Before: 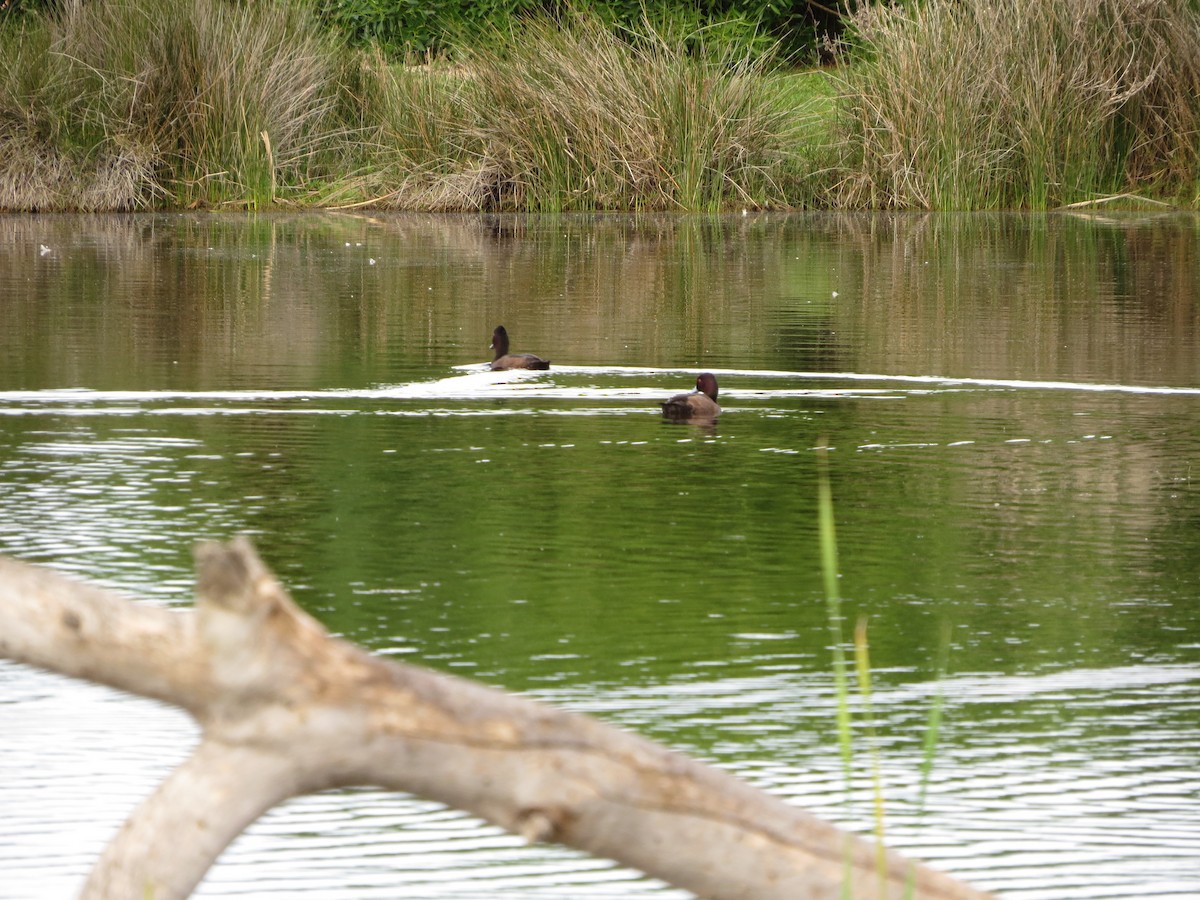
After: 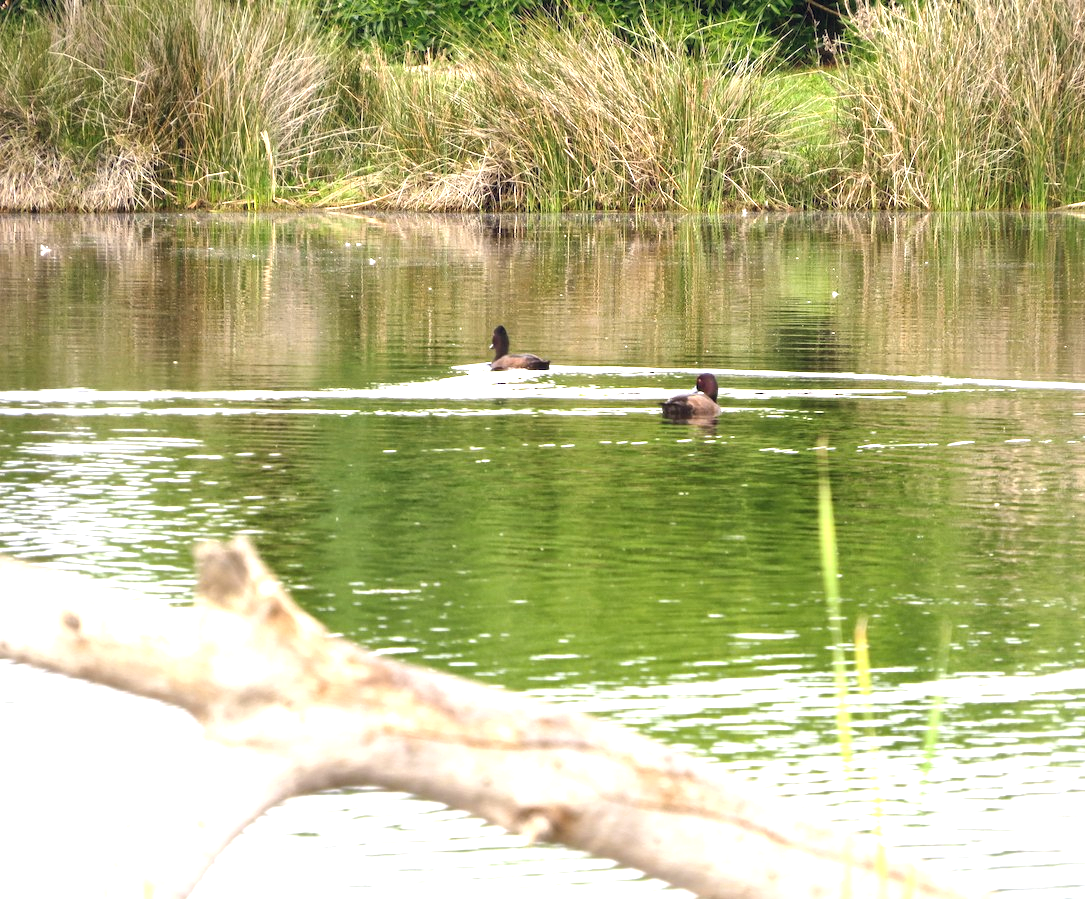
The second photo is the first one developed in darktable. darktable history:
local contrast: mode bilateral grid, contrast 20, coarseness 50, detail 132%, midtone range 0.2
white balance: red 0.974, blue 1.044
exposure: black level correction 0, exposure 1.2 EV, compensate exposure bias true, compensate highlight preservation false
tone equalizer: on, module defaults
color balance rgb: shadows lift › hue 87.51°, highlights gain › chroma 1.62%, highlights gain › hue 55.1°, global offset › chroma 0.06%, global offset › hue 253.66°, linear chroma grading › global chroma 0.5%
crop: right 9.509%, bottom 0.031%
